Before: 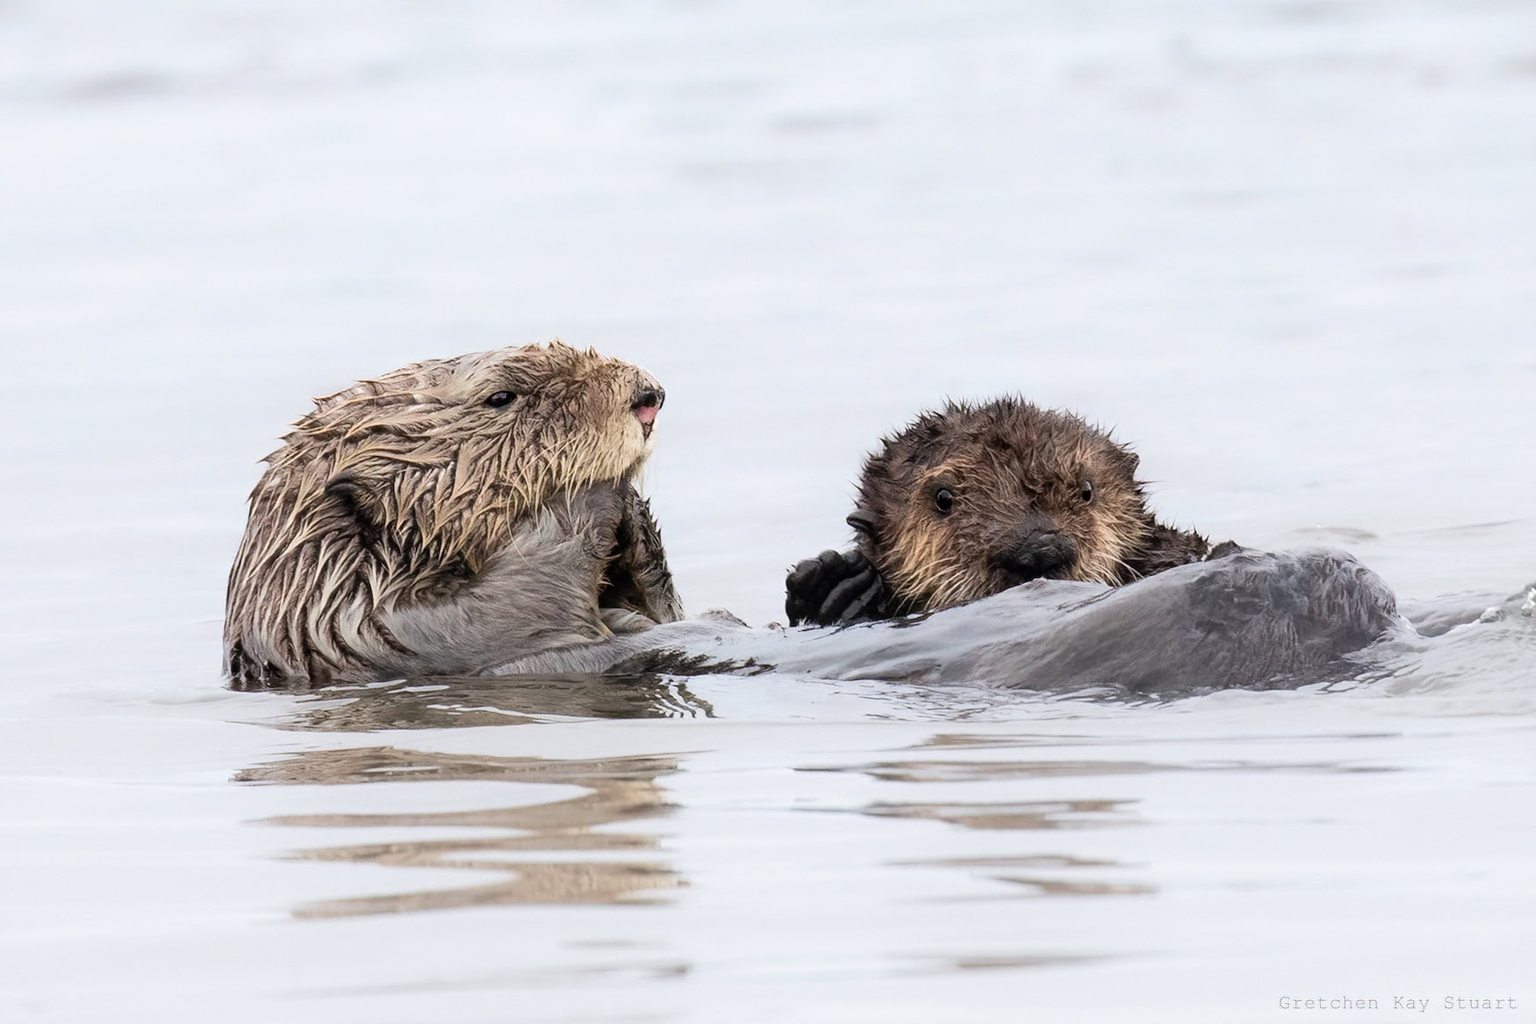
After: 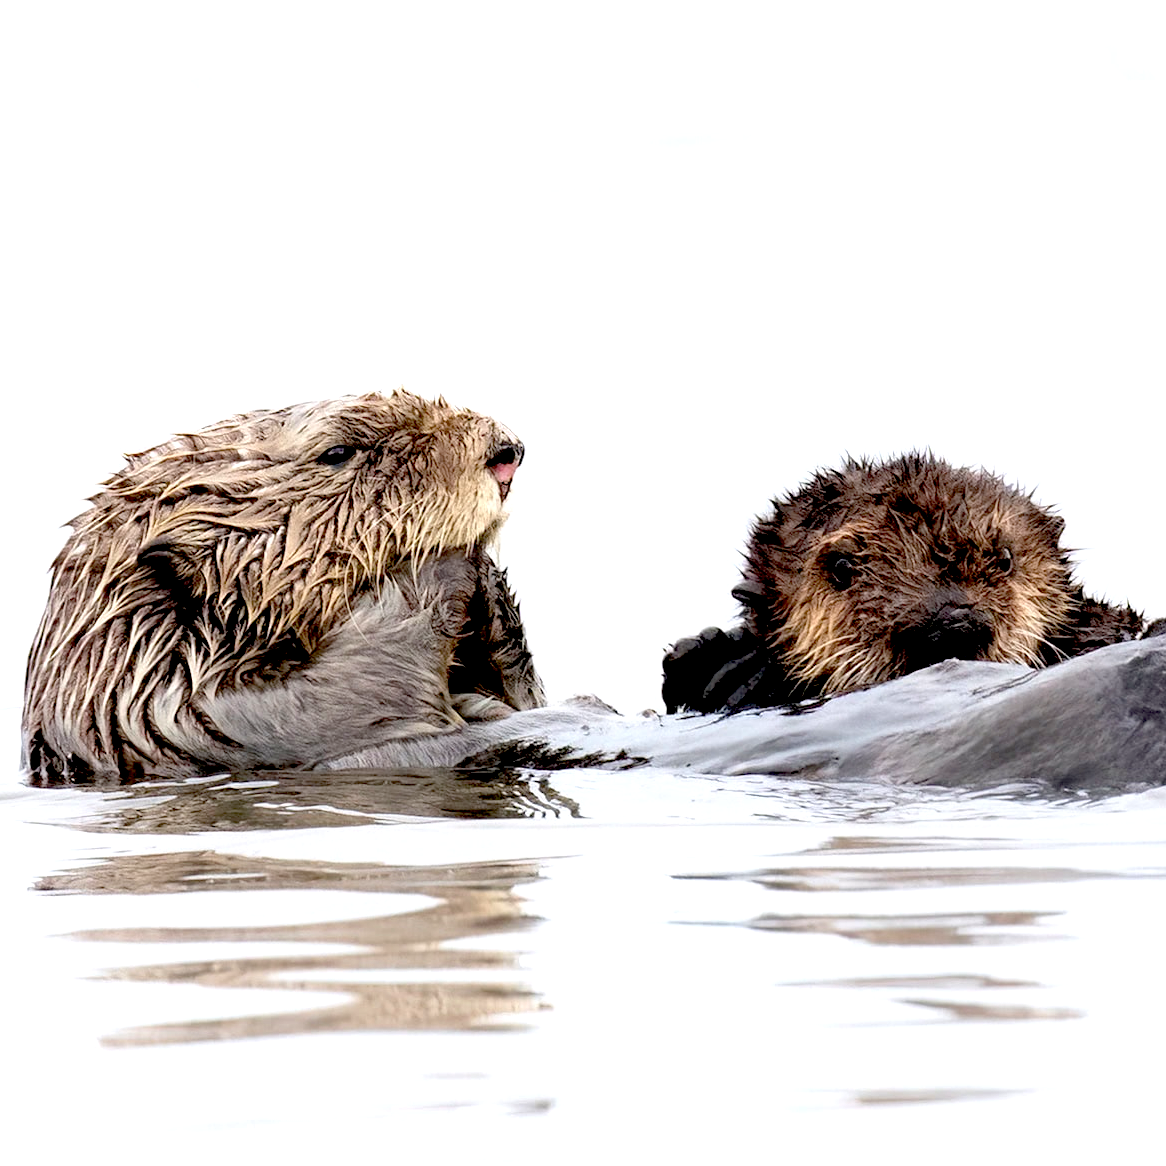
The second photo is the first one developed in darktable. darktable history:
shadows and highlights: shadows 24.89, highlights -25
exposure: black level correction 0.041, exposure 0.498 EV, compensate highlight preservation false
crop and rotate: left 13.342%, right 19.996%
